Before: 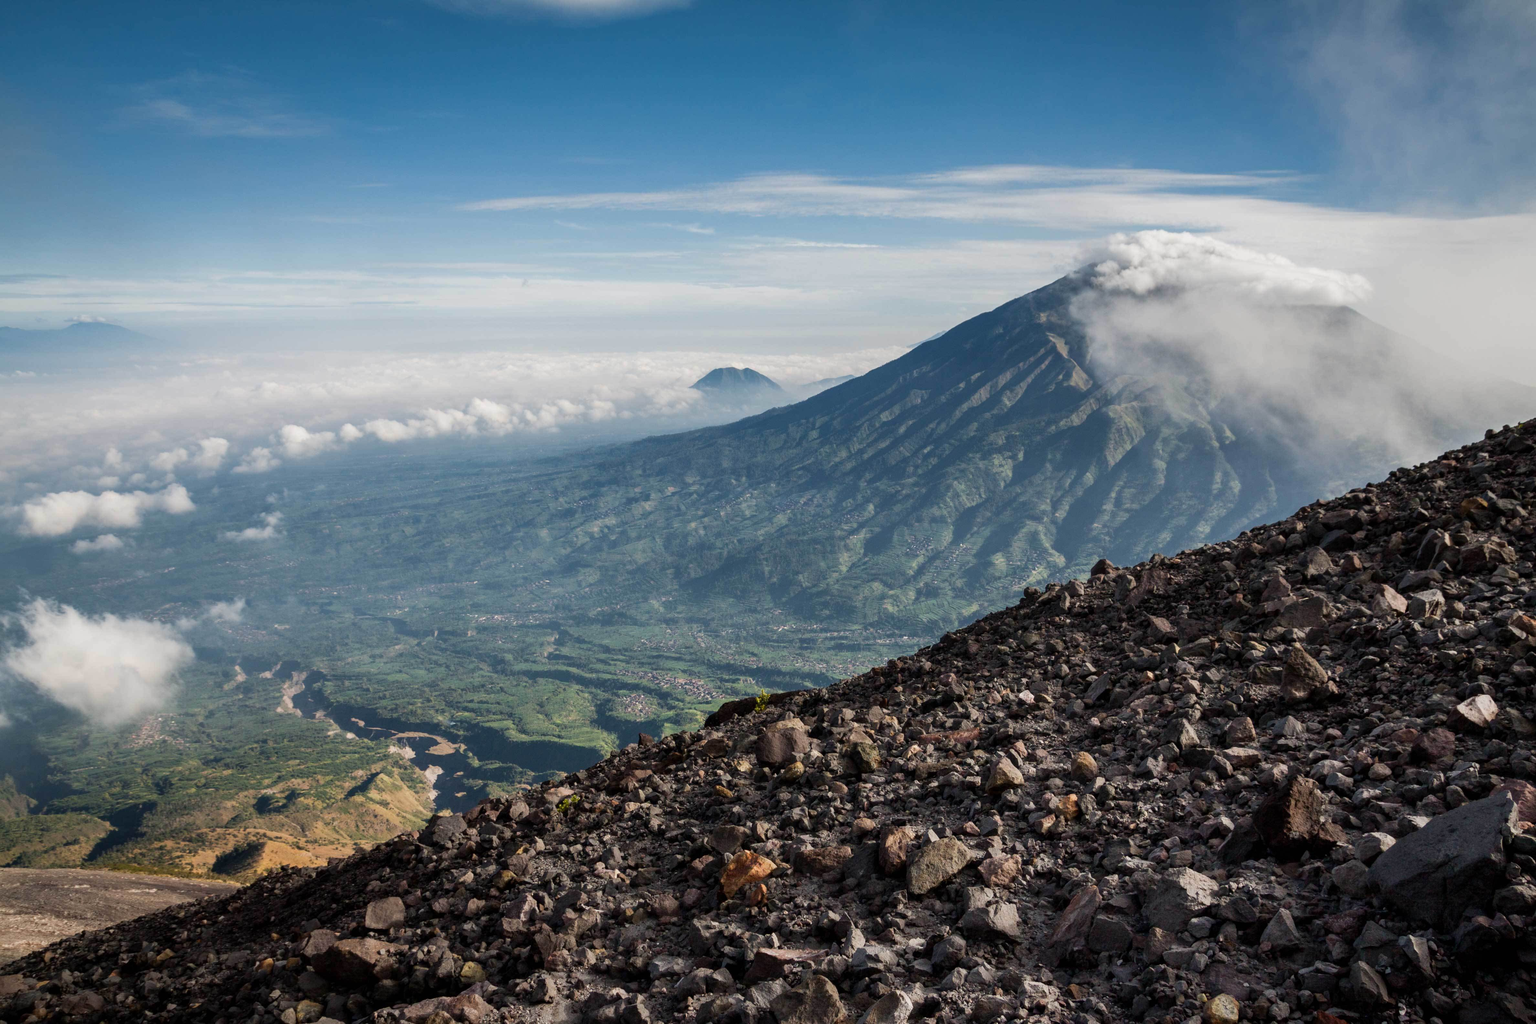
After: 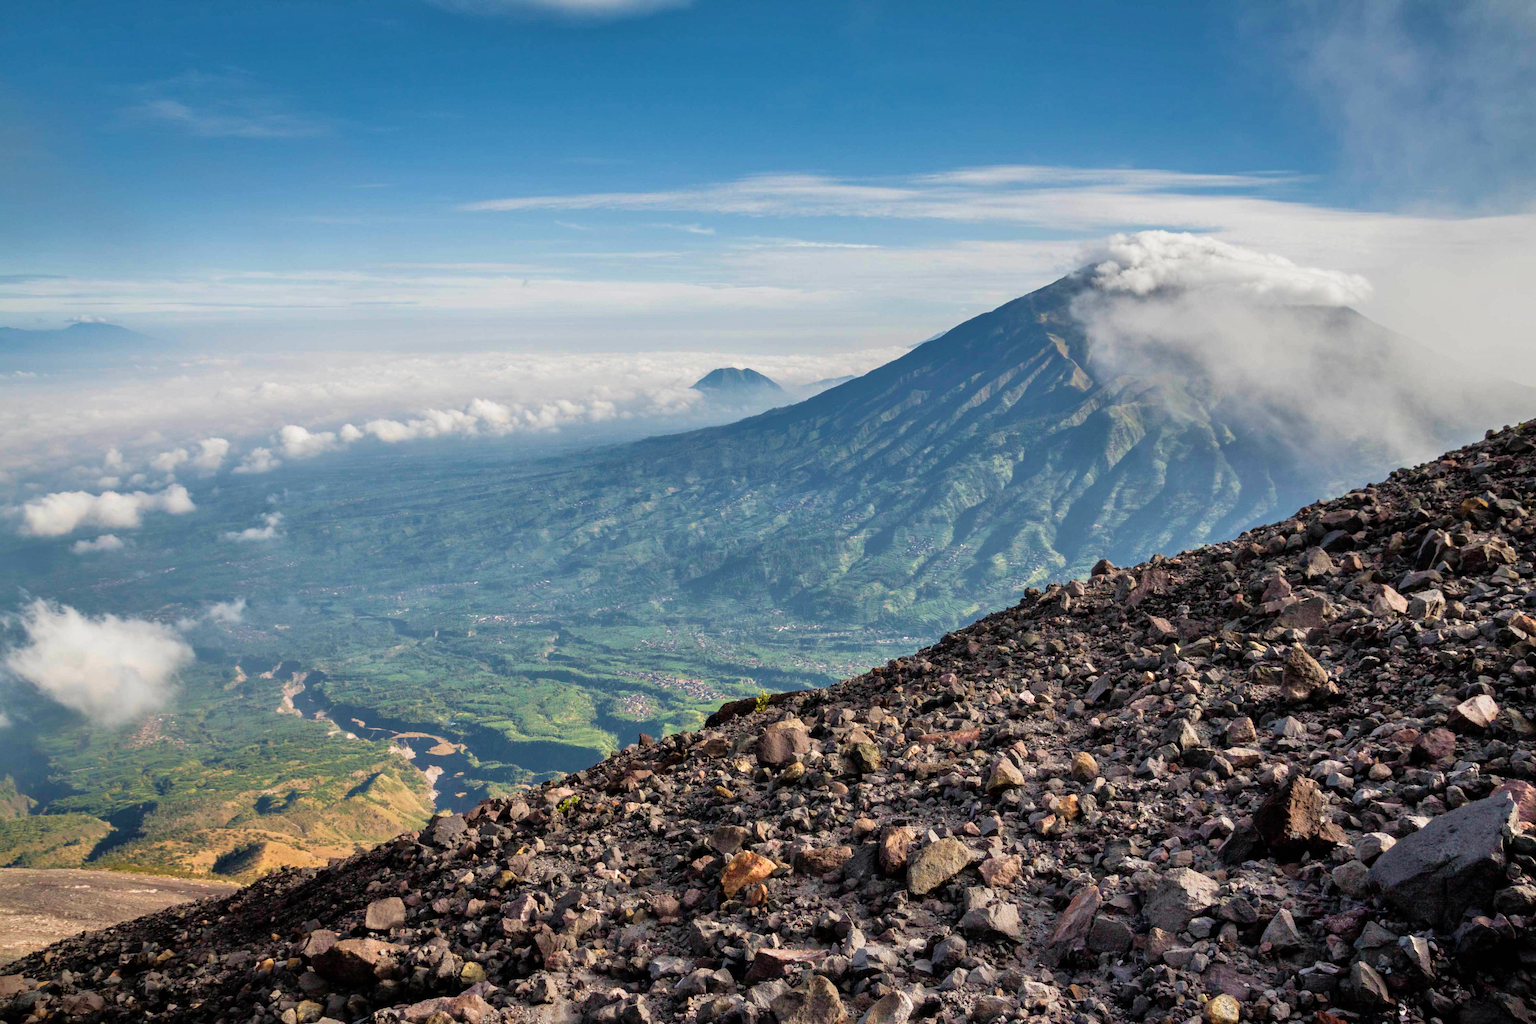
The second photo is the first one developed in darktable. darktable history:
tone equalizer: -7 EV 0.154 EV, -6 EV 0.634 EV, -5 EV 1.18 EV, -4 EV 1.32 EV, -3 EV 1.17 EV, -2 EV 0.6 EV, -1 EV 0.149 EV, smoothing 1
velvia: on, module defaults
